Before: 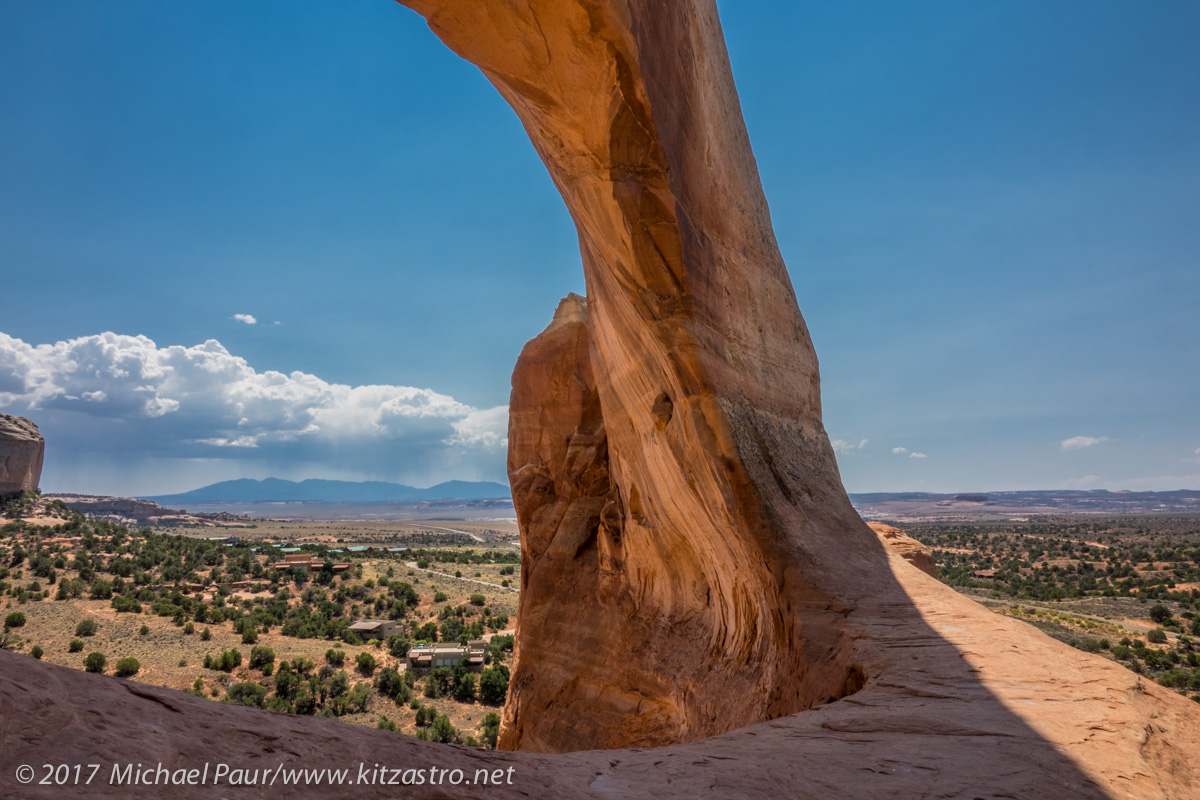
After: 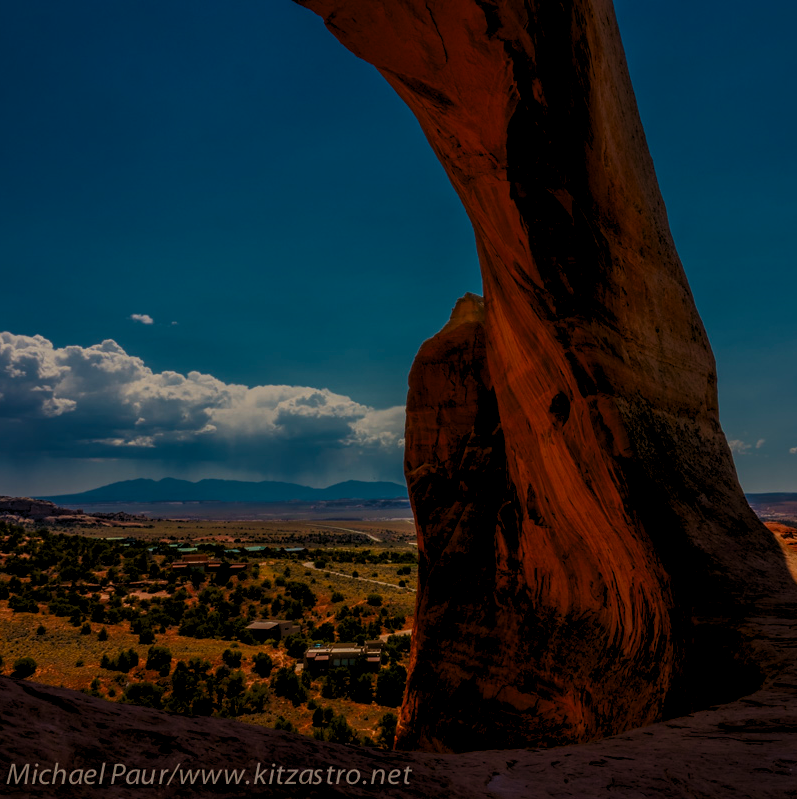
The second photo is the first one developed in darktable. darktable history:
contrast brightness saturation: brightness -0.023, saturation 0.338
tone equalizer: -8 EV -2 EV, -7 EV -1.98 EV, -6 EV -1.99 EV, -5 EV -1.97 EV, -4 EV -1.99 EV, -3 EV -1.98 EV, -2 EV -1.99 EV, -1 EV -1.63 EV, +0 EV -1.98 EV, edges refinement/feathering 500, mask exposure compensation -1.57 EV, preserve details no
color balance rgb: perceptual saturation grading › global saturation 27.551%, perceptual saturation grading › highlights -25.7%, perceptual saturation grading › shadows 24.891%, perceptual brilliance grading › highlights 20.458%, perceptual brilliance grading › mid-tones 19.275%, perceptual brilliance grading › shadows -19.587%, global vibrance 10.944%
levels: white 99.95%, levels [0.073, 0.497, 0.972]
color zones: curves: ch1 [(0.235, 0.558) (0.75, 0.5)]; ch2 [(0.25, 0.462) (0.749, 0.457)]
color calibration: x 0.335, y 0.348, temperature 5436.13 K
crop and rotate: left 8.654%, right 24.915%
velvia: on, module defaults
